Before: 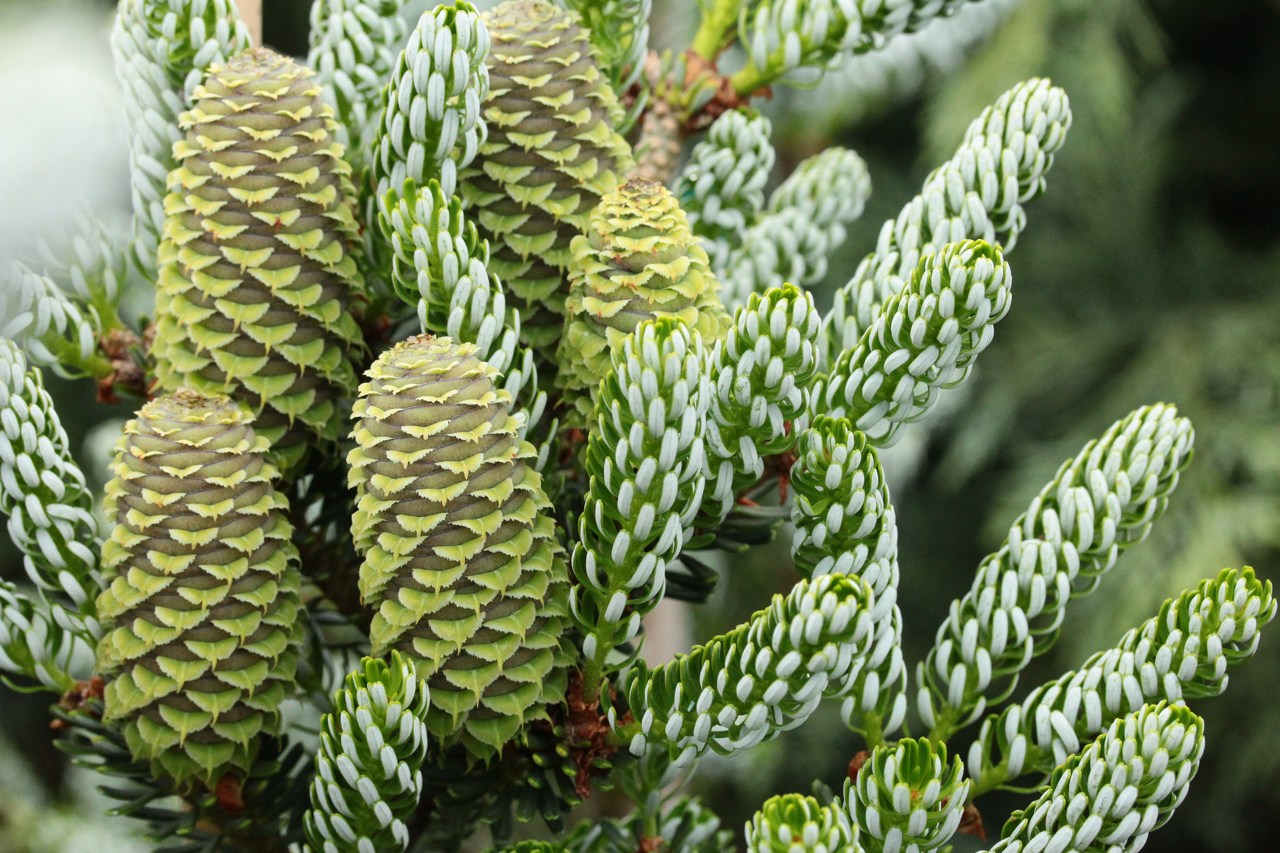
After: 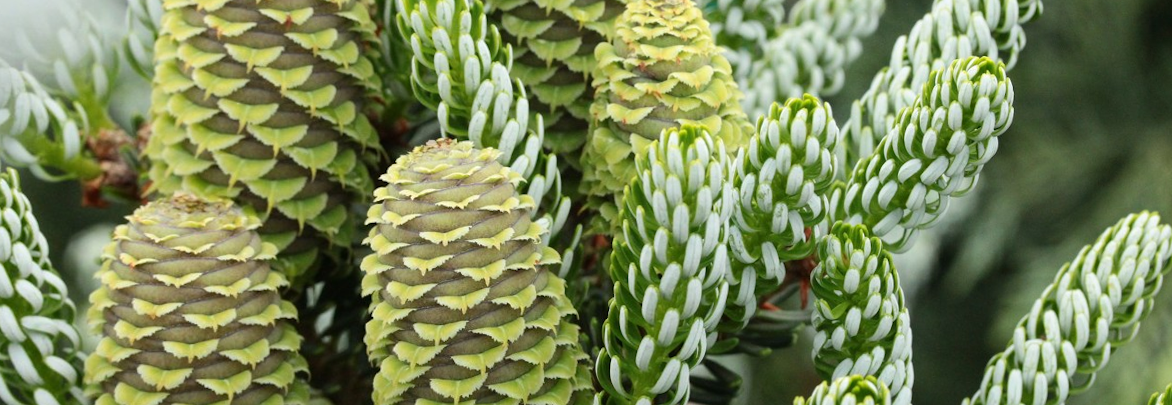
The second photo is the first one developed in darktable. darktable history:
crop: left 1.744%, top 19.225%, right 5.069%, bottom 28.357%
rotate and perspective: rotation -0.013°, lens shift (vertical) -0.027, lens shift (horizontal) 0.178, crop left 0.016, crop right 0.989, crop top 0.082, crop bottom 0.918
